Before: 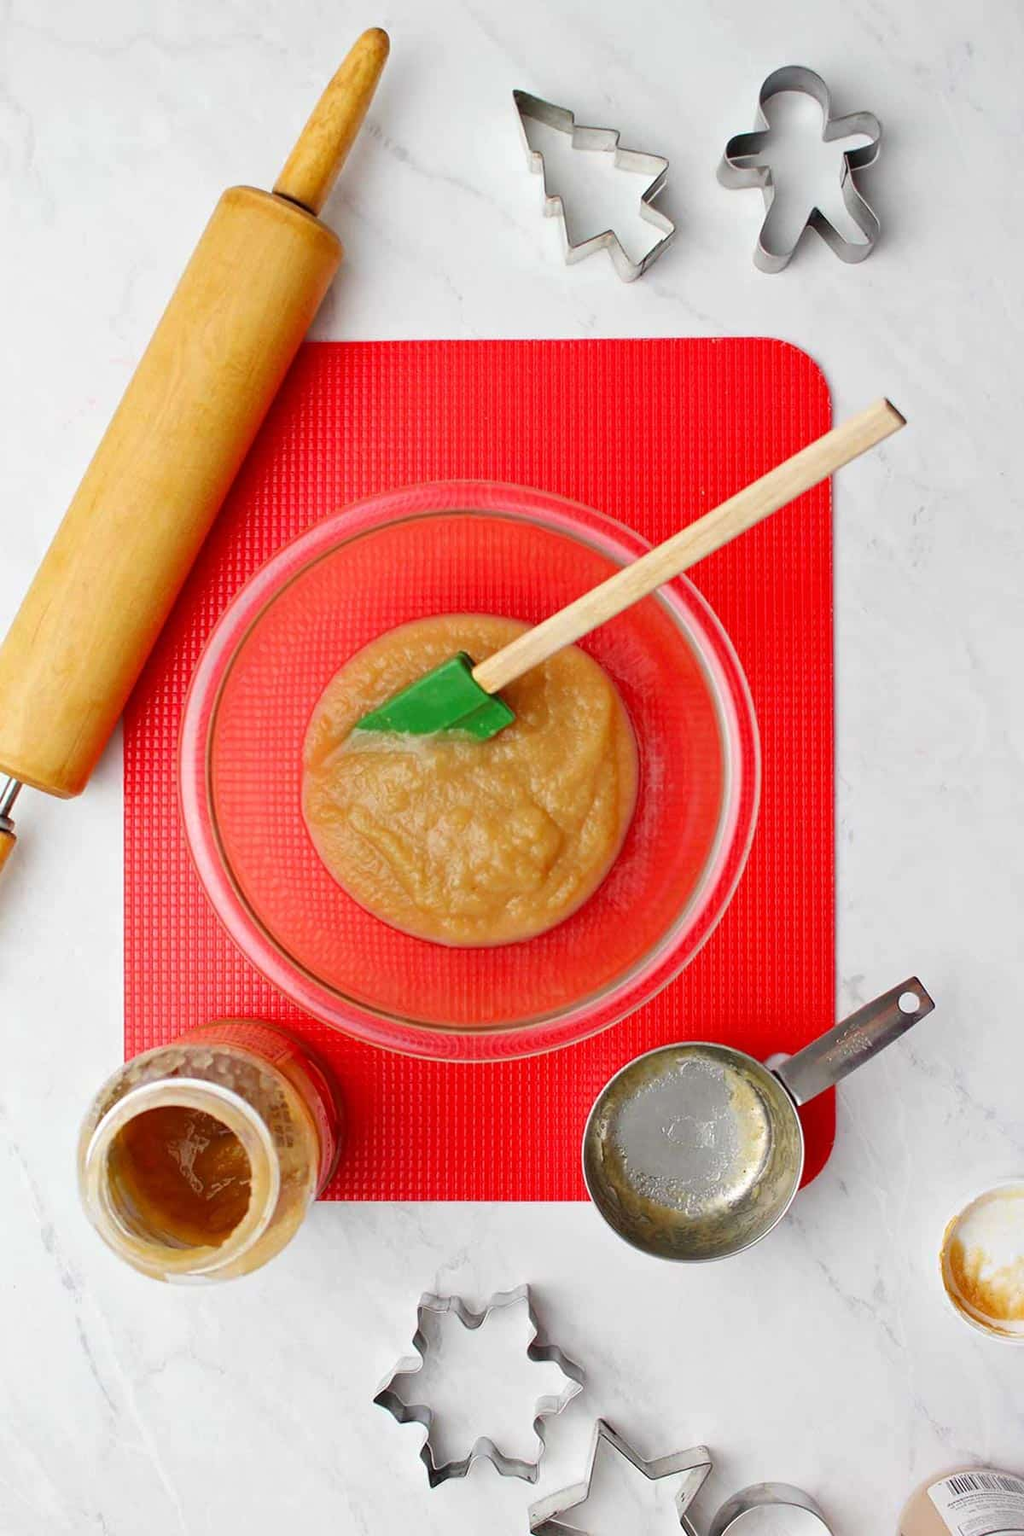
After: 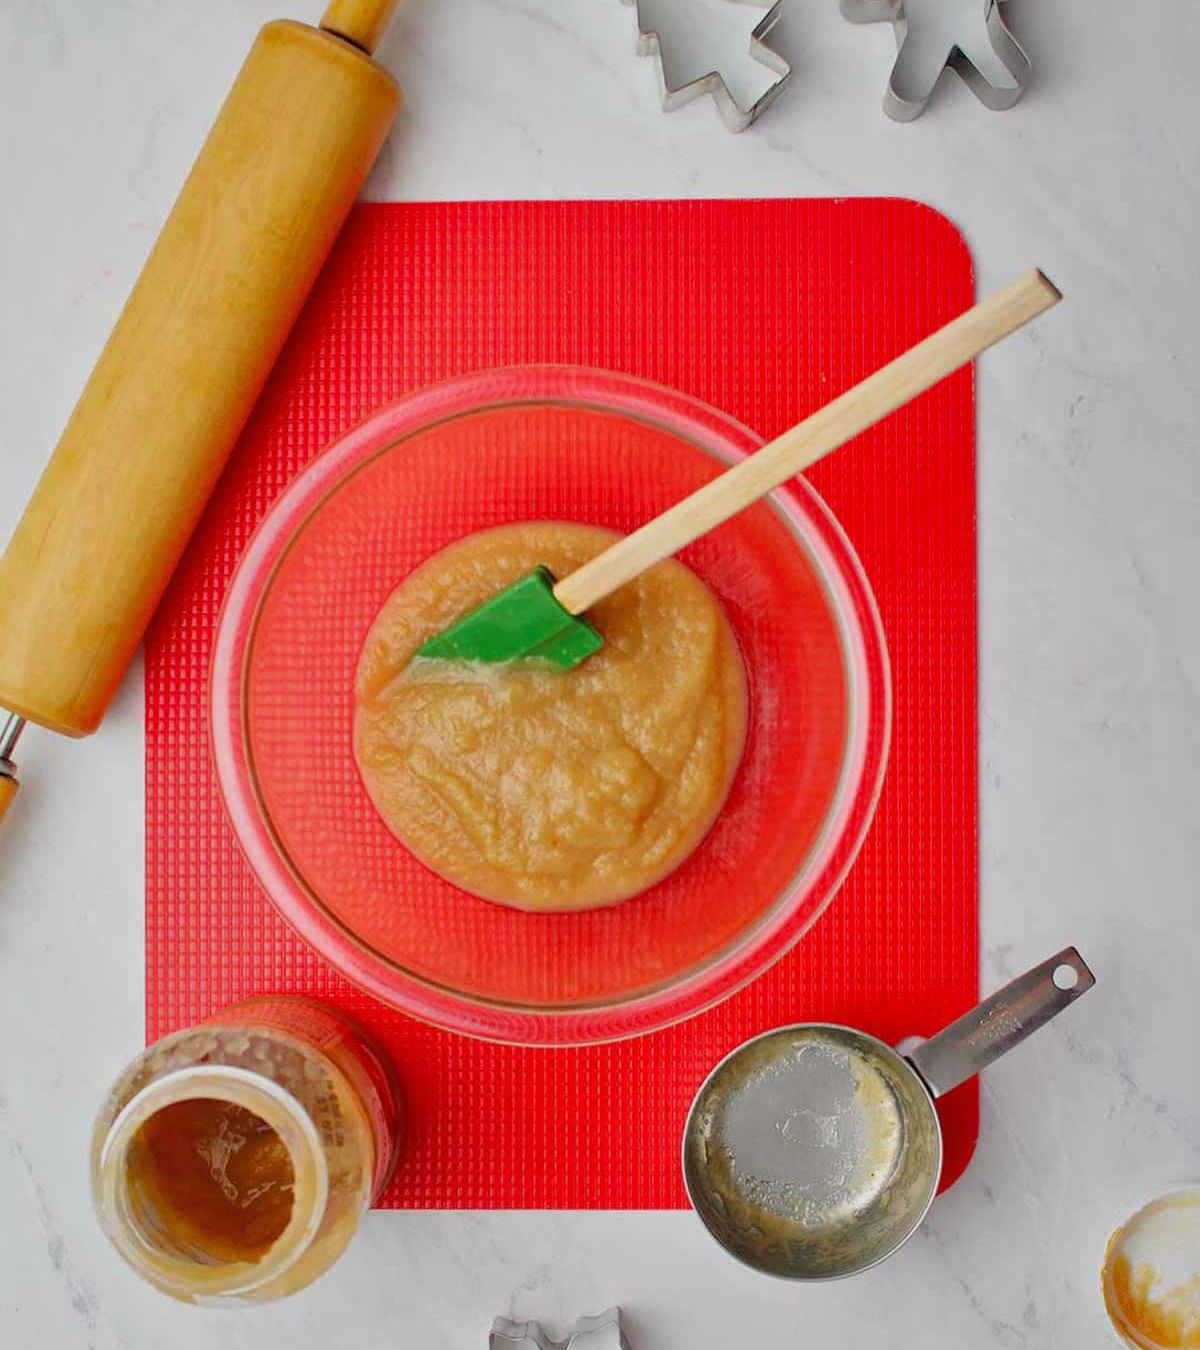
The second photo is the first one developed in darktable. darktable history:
shadows and highlights: shadows 40, highlights -60
crop: top 11.038%, bottom 13.962%
filmic rgb: black relative exposure -11.35 EV, white relative exposure 3.22 EV, hardness 6.76, color science v6 (2022)
